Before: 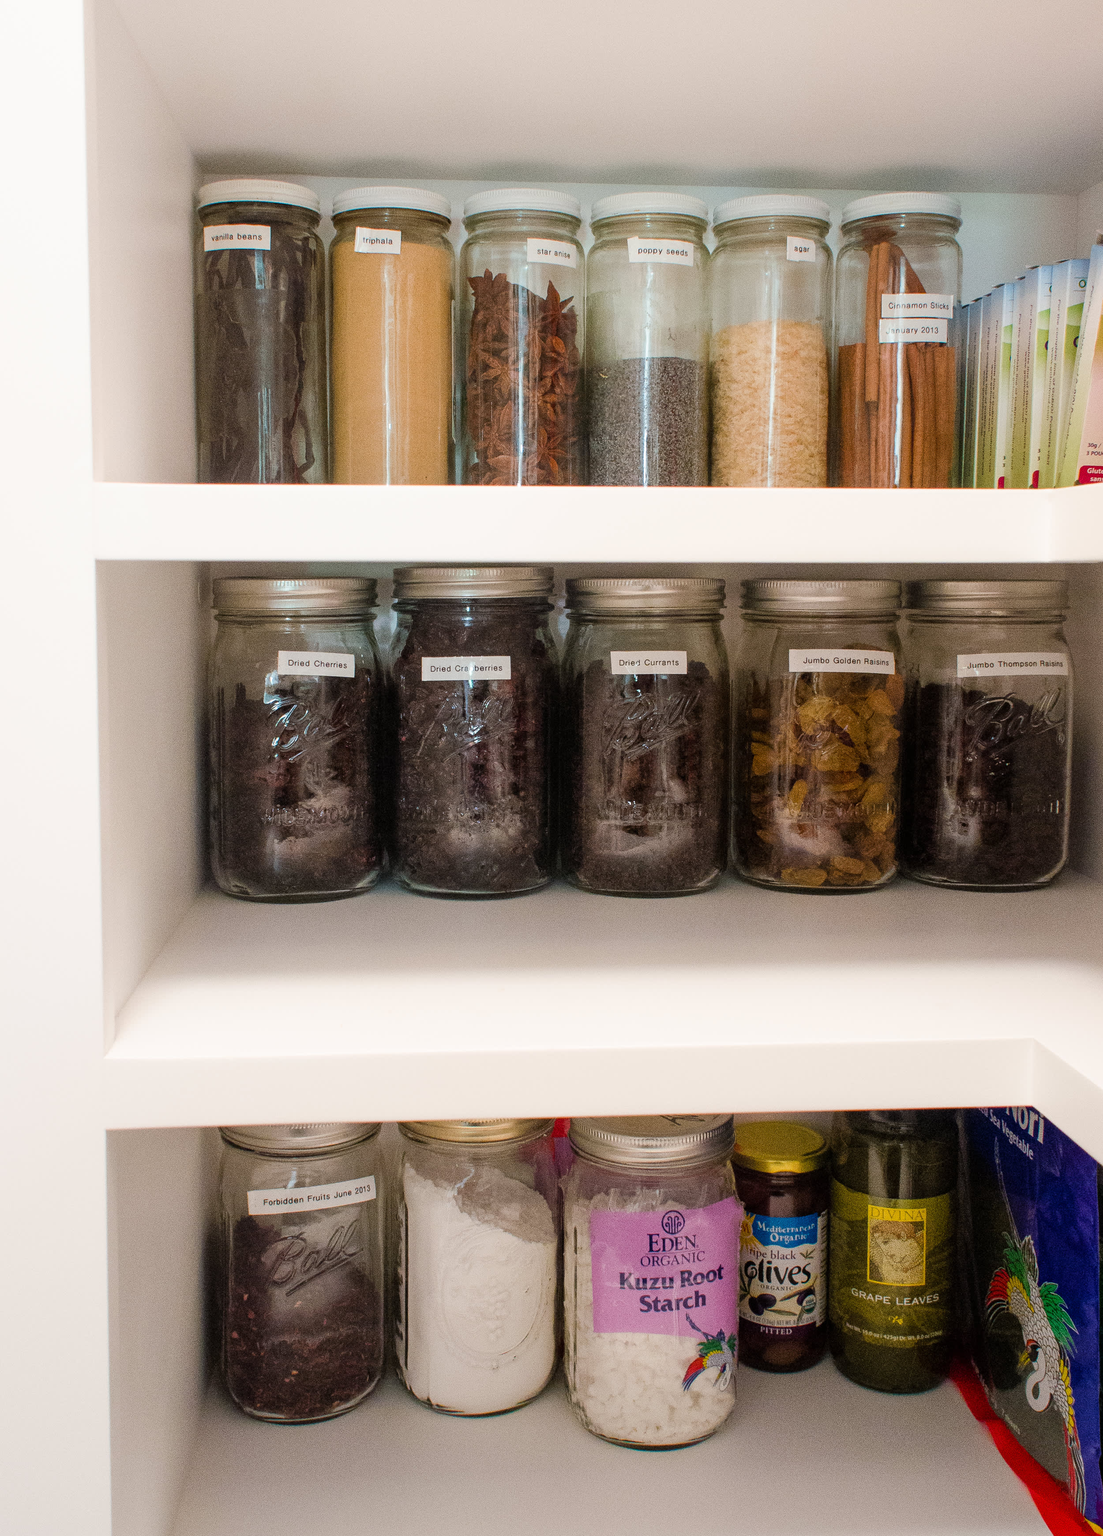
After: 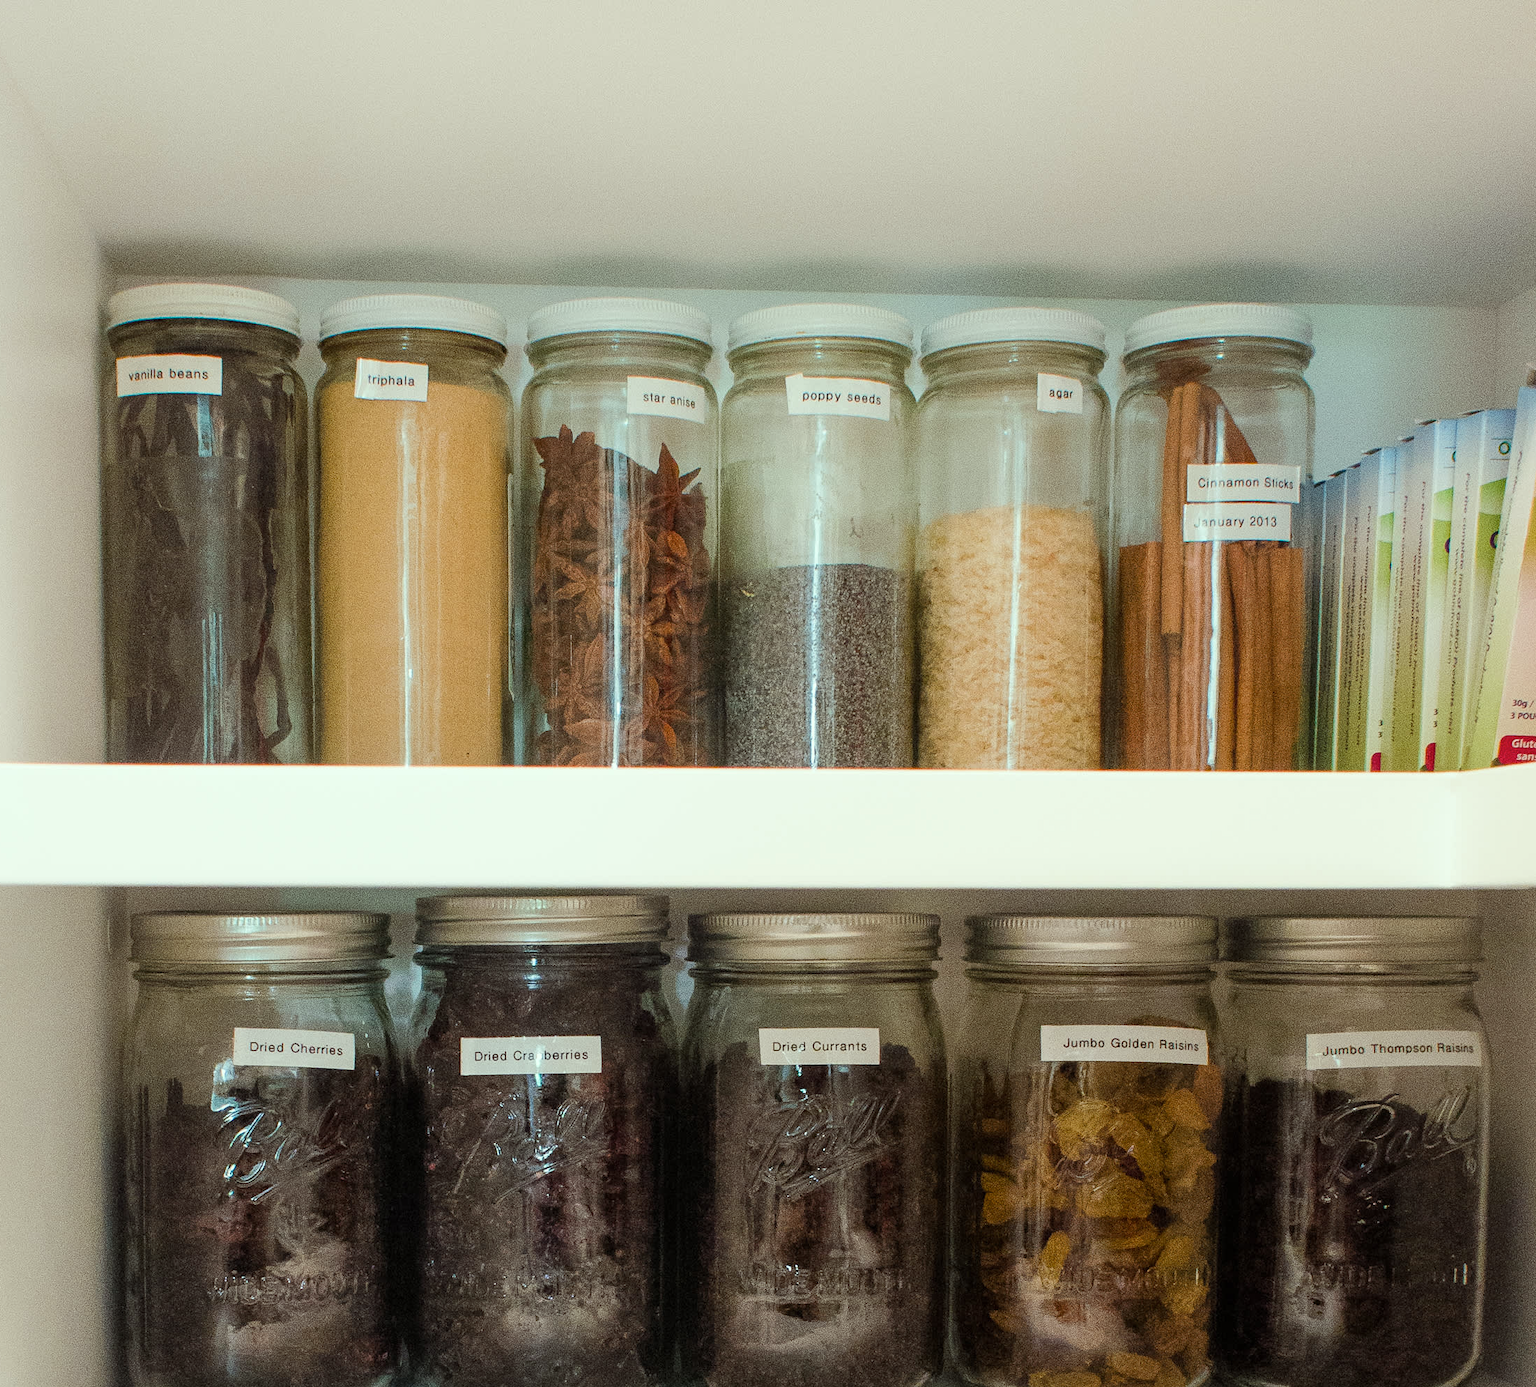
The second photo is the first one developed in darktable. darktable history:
crop and rotate: left 11.812%, bottom 42.776%
color correction: highlights a* -8, highlights b* 3.1
sharpen: radius 2.883, amount 0.868, threshold 47.523
